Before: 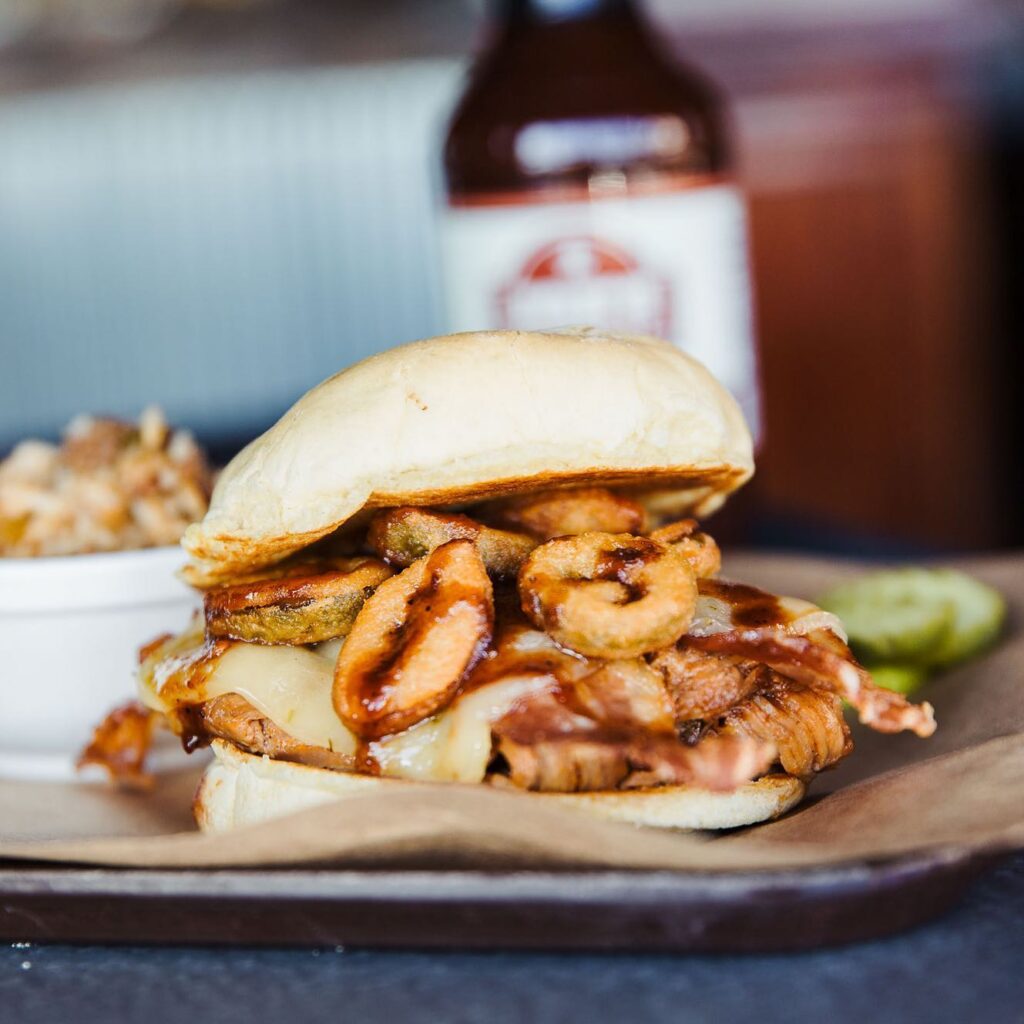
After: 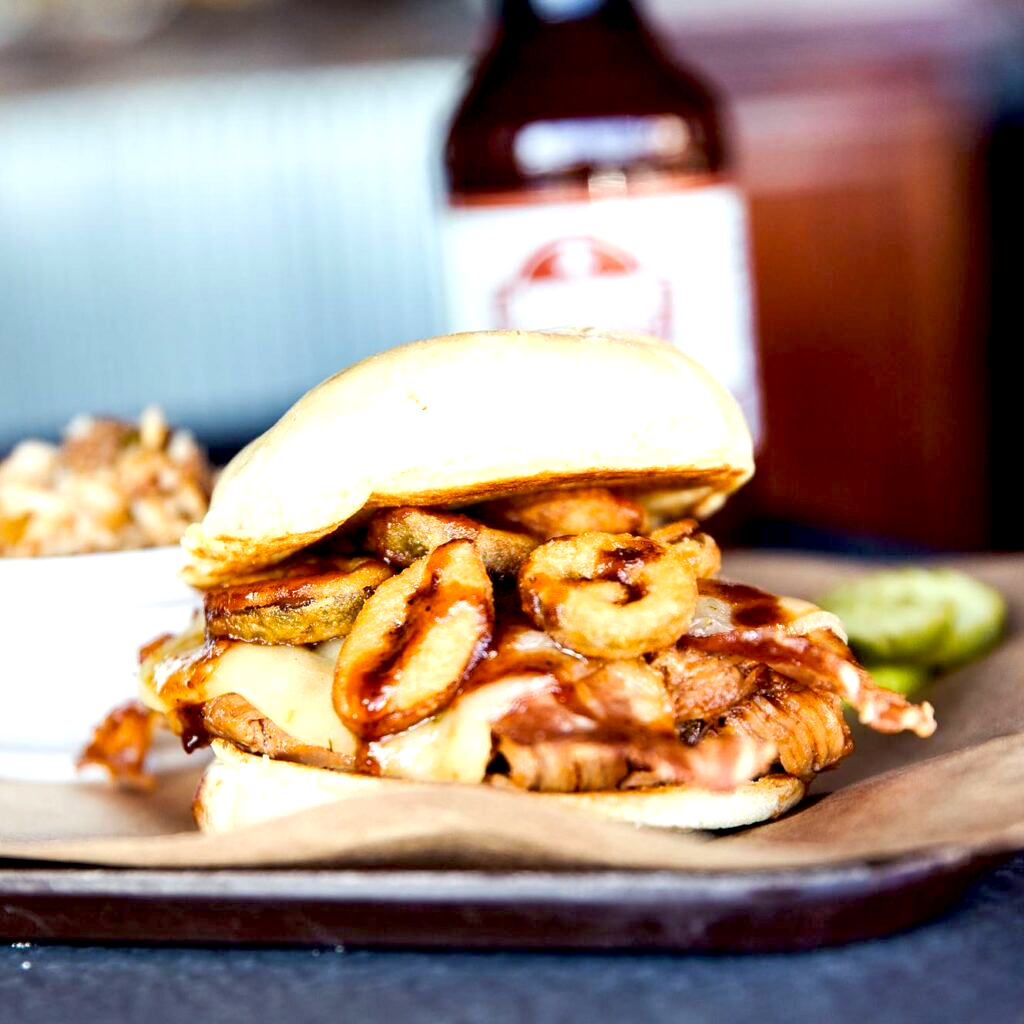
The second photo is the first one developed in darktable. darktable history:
exposure: black level correction 0.012, exposure 0.703 EV, compensate highlight preservation false
